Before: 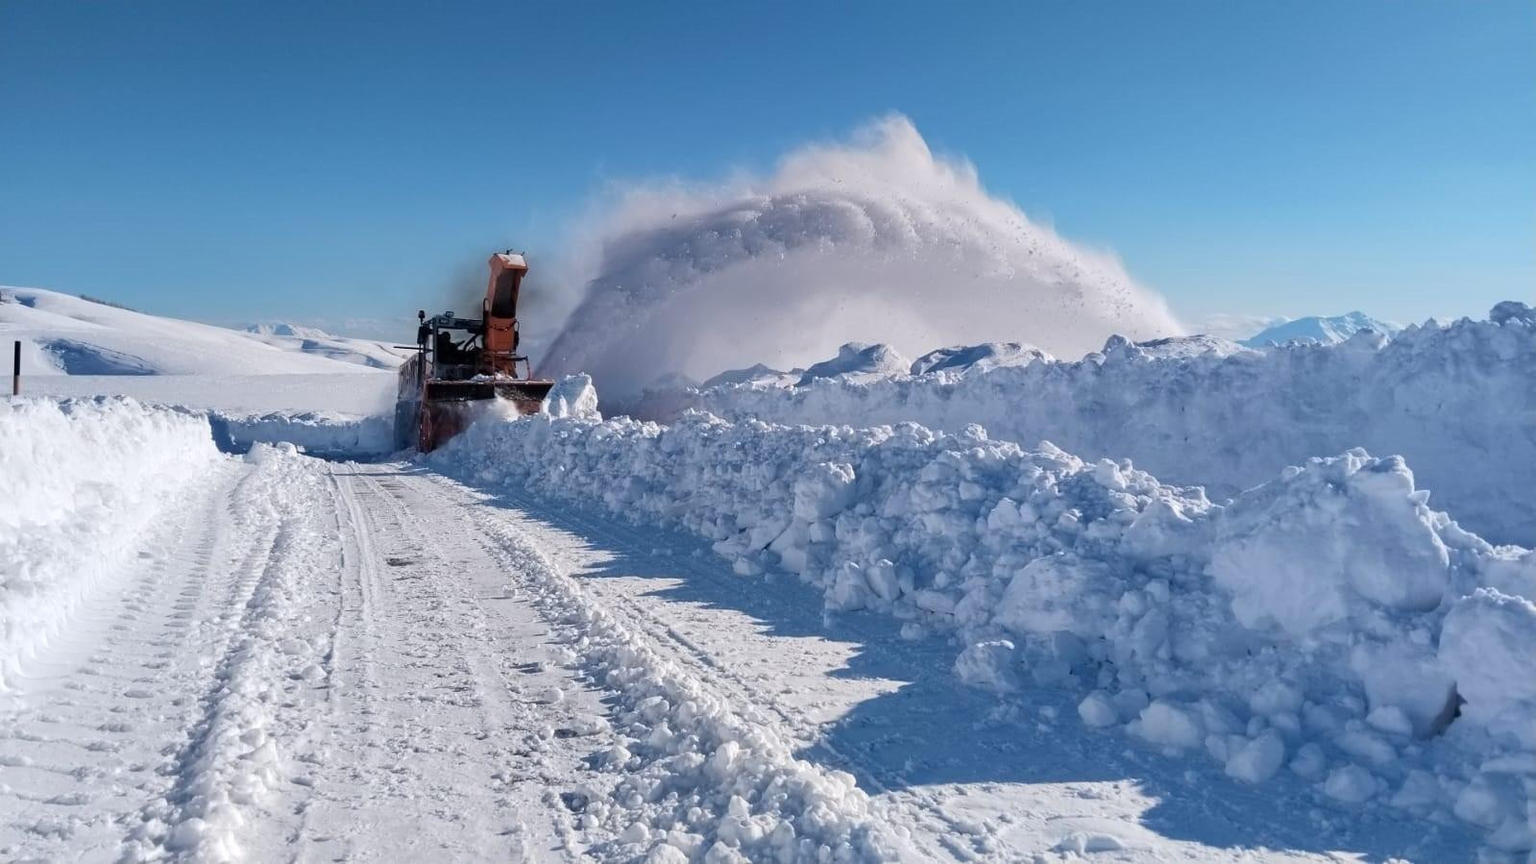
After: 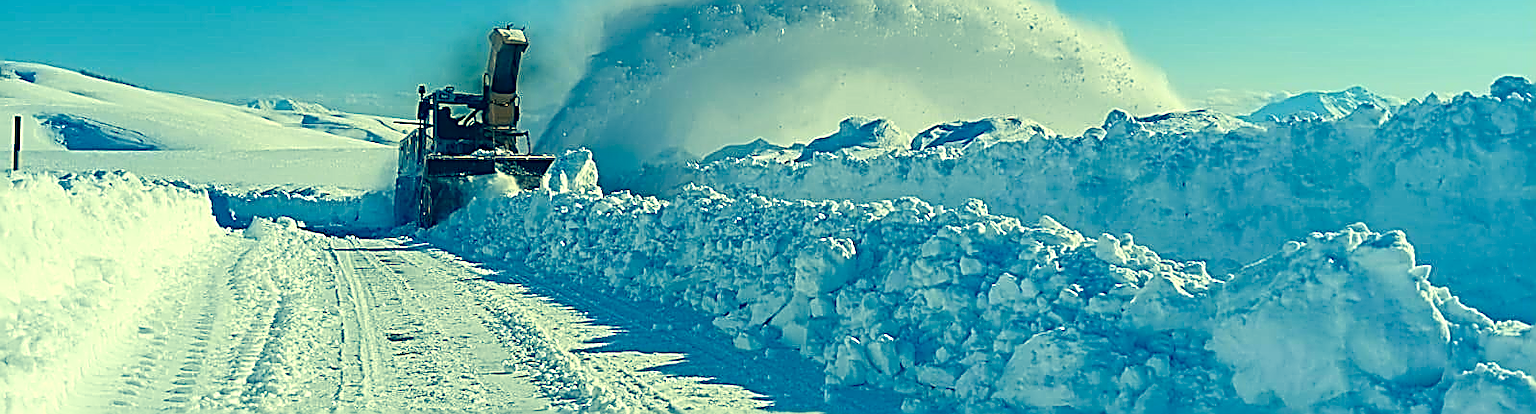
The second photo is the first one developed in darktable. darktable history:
color correction: highlights a* -15.77, highlights b* 39.7, shadows a* -39.48, shadows b* -26.74
sharpen: amount 1.988
exposure: exposure 0.203 EV, compensate highlight preservation false
crop and rotate: top 26.196%, bottom 25.781%
color calibration: illuminant as shot in camera, x 0.358, y 0.373, temperature 4628.91 K
